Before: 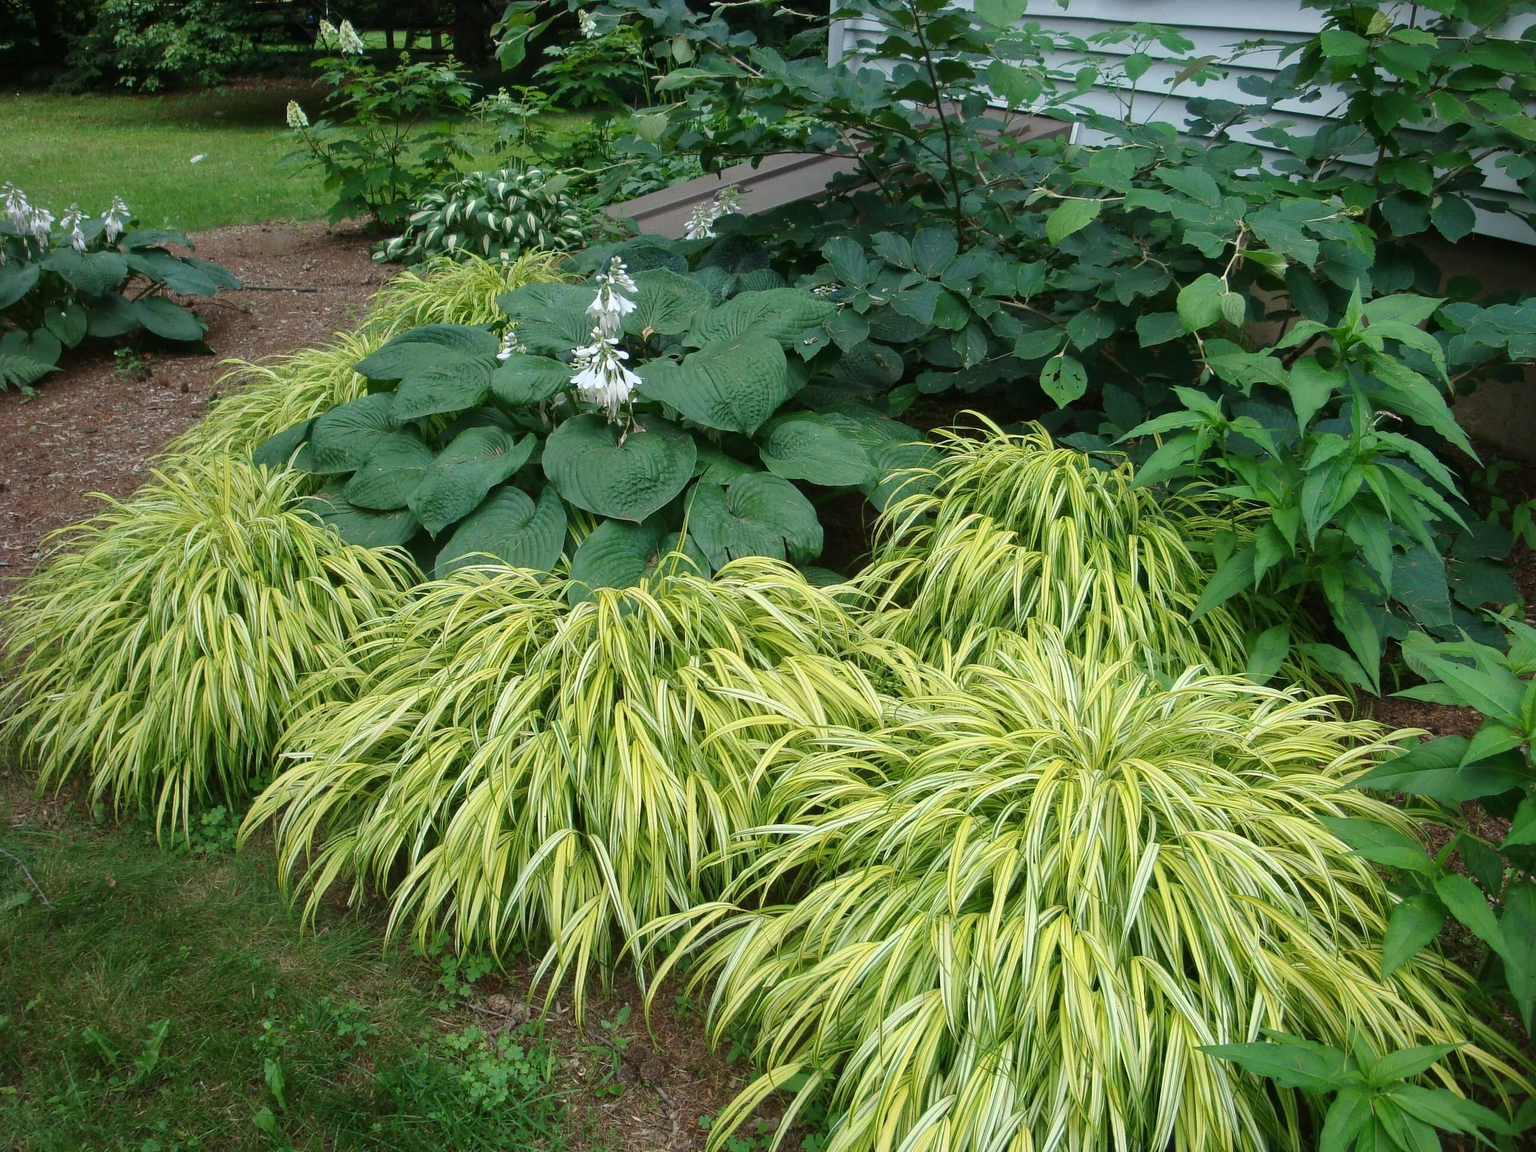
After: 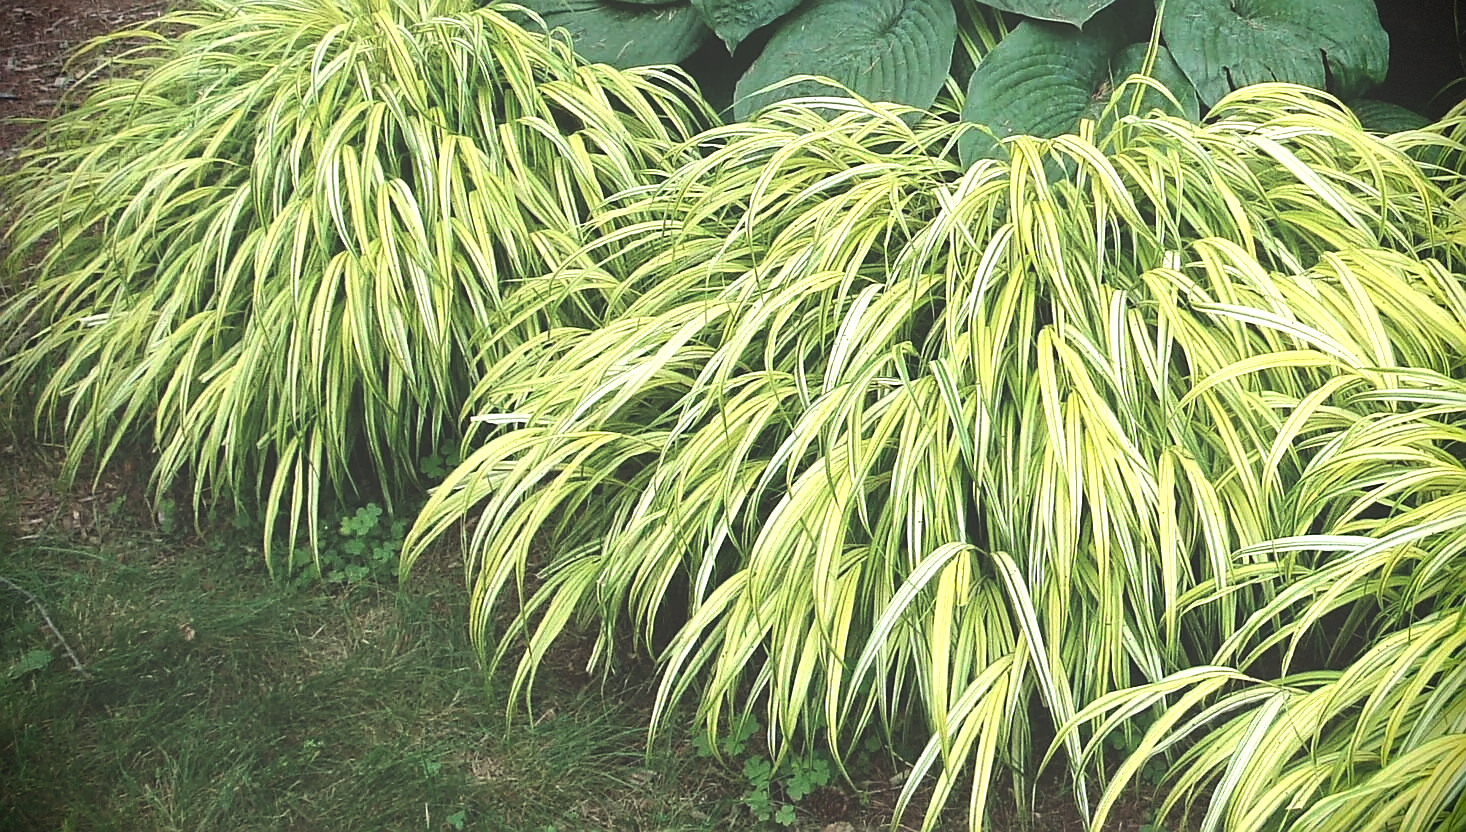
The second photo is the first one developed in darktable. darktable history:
crop: top 44.081%, right 43.439%, bottom 13.117%
tone equalizer: -8 EV -0.738 EV, -7 EV -0.697 EV, -6 EV -0.626 EV, -5 EV -0.41 EV, -3 EV 0.382 EV, -2 EV 0.6 EV, -1 EV 0.684 EV, +0 EV 0.729 EV, edges refinement/feathering 500, mask exposure compensation -1.57 EV, preserve details no
vignetting: brightness -0.998, saturation 0.49, dithering 8-bit output
exposure: black level correction -0.041, exposure 0.06 EV, compensate highlight preservation false
sharpen: on, module defaults
